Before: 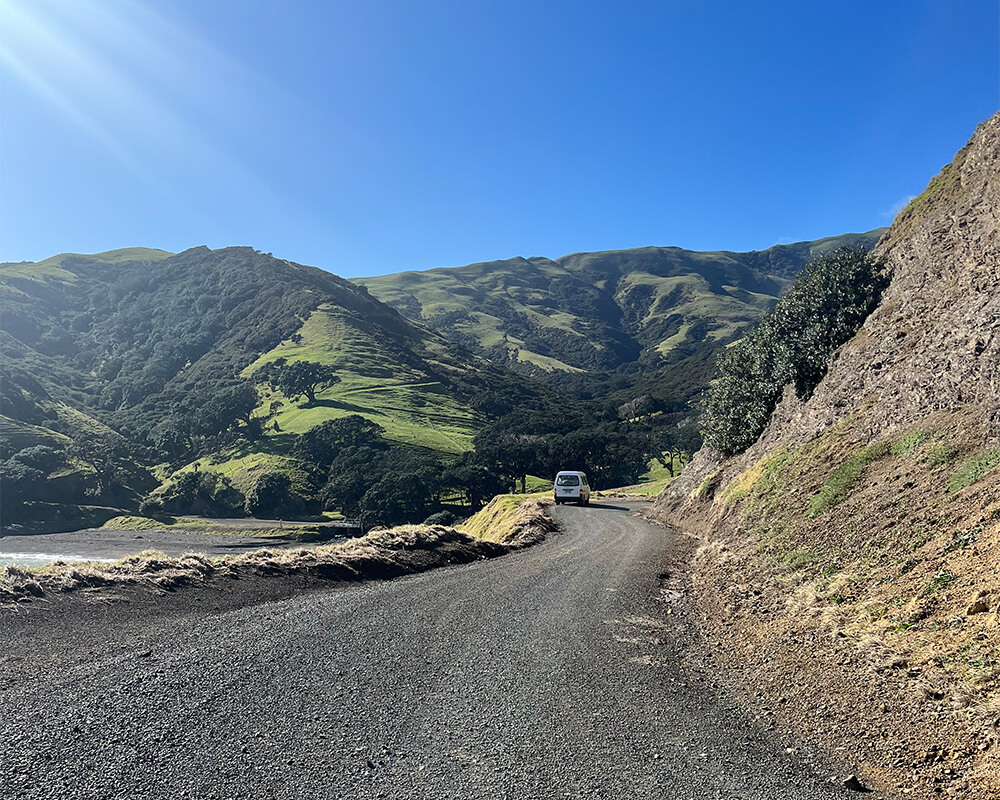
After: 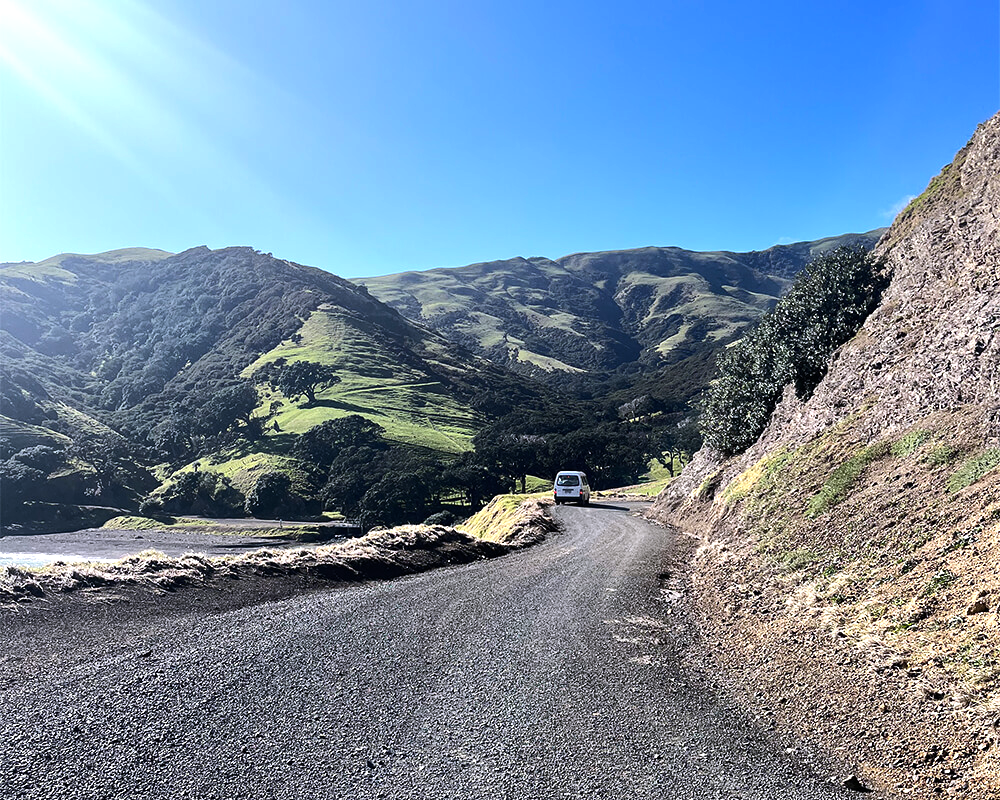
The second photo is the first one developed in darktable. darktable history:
tone equalizer: -8 EV -0.75 EV, -7 EV -0.7 EV, -6 EV -0.6 EV, -5 EV -0.4 EV, -3 EV 0.4 EV, -2 EV 0.6 EV, -1 EV 0.7 EV, +0 EV 0.75 EV, edges refinement/feathering 500, mask exposure compensation -1.57 EV, preserve details no
white balance: red 1.004, blue 1.096
